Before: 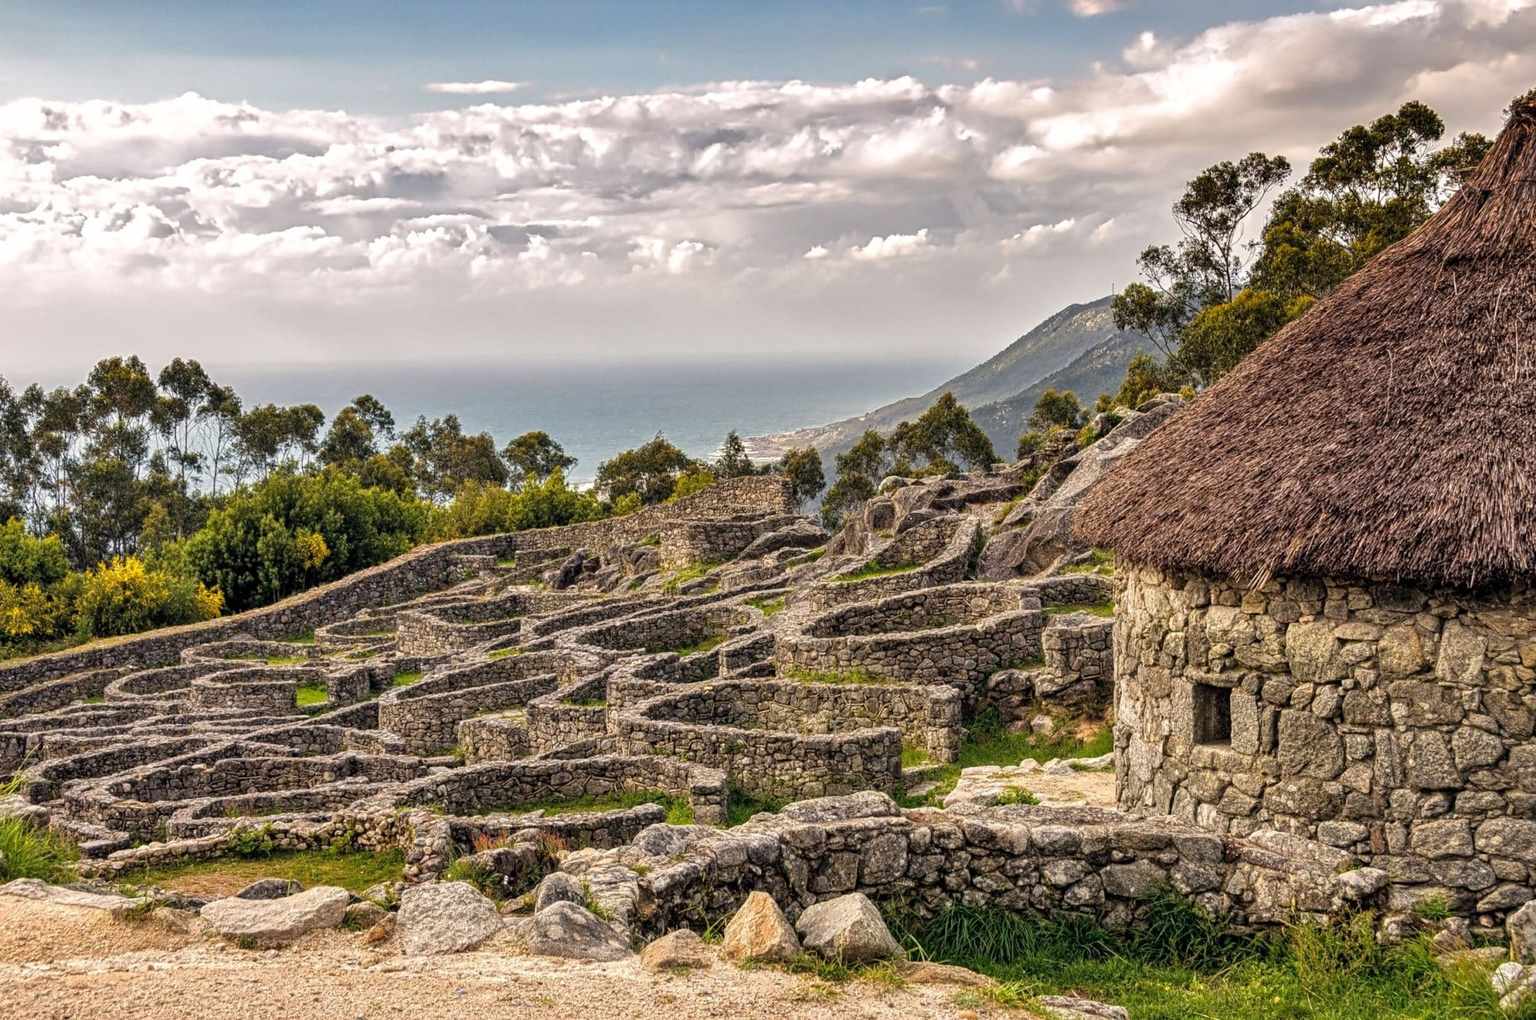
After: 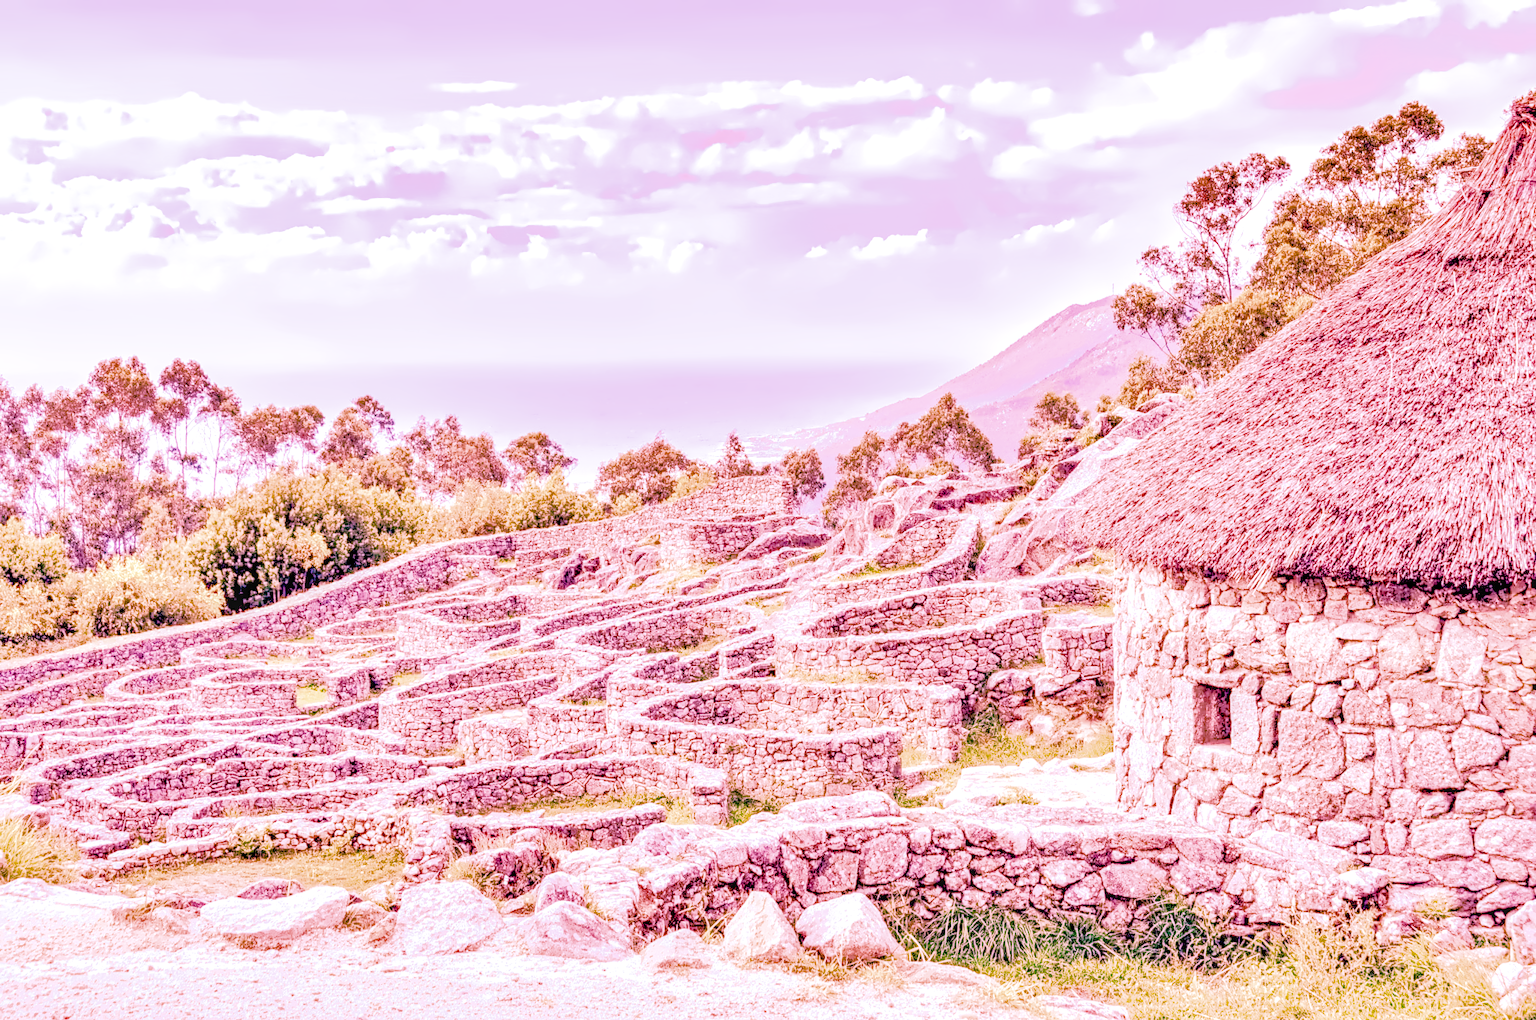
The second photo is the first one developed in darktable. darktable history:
local contrast: on, module defaults
color calibration: illuminant as shot in camera, x 0.358, y 0.373, temperature 4628.91 K
denoise (profiled): preserve shadows 1.52, scattering 0.002, a [-1, 0, 0], compensate highlight preservation false
filmic rgb: black relative exposure -7.65 EV, white relative exposure 4.56 EV, hardness 3.61, contrast 1.05
haze removal: compatibility mode true, adaptive false
highlight reconstruction: on, module defaults
hot pixels: on, module defaults
lens correction: scale 1, crop 1, focal 16, aperture 5.6, distance 1000, camera "Canon EOS RP", lens "Canon RF 16mm F2.8 STM"
shadows and highlights: on, module defaults
white balance: red 2.229, blue 1.46
velvia: on, module defaults
tone equalizer "contrast tone curve: soft": -8 EV -0.417 EV, -7 EV -0.389 EV, -6 EV -0.333 EV, -5 EV -0.222 EV, -3 EV 0.222 EV, -2 EV 0.333 EV, -1 EV 0.389 EV, +0 EV 0.417 EV, edges refinement/feathering 500, mask exposure compensation -1.57 EV, preserve details no
contrast equalizer "clarity": octaves 7, y [[0.6 ×6], [0.55 ×6], [0 ×6], [0 ×6], [0 ×6]]
color balance rgb "basic colorfulness: vibrant colors": perceptual saturation grading › global saturation 20%, perceptual saturation grading › highlights -25%, perceptual saturation grading › shadows 50%
exposure: black level correction 0, exposure 1.625 EV, compensate exposure bias true, compensate highlight preservation false
